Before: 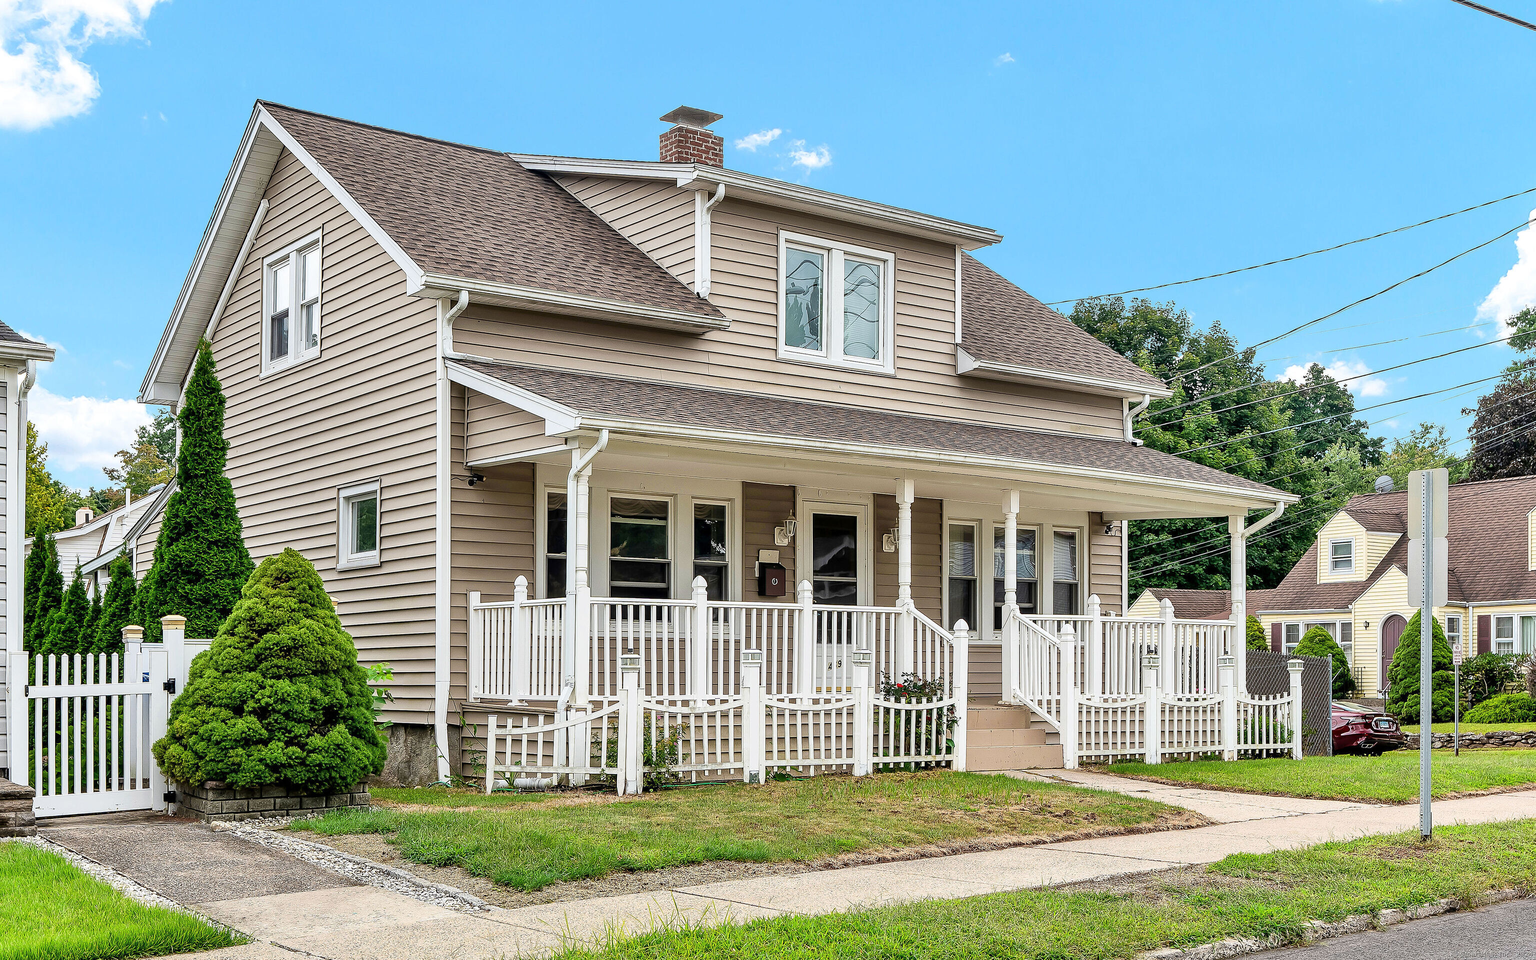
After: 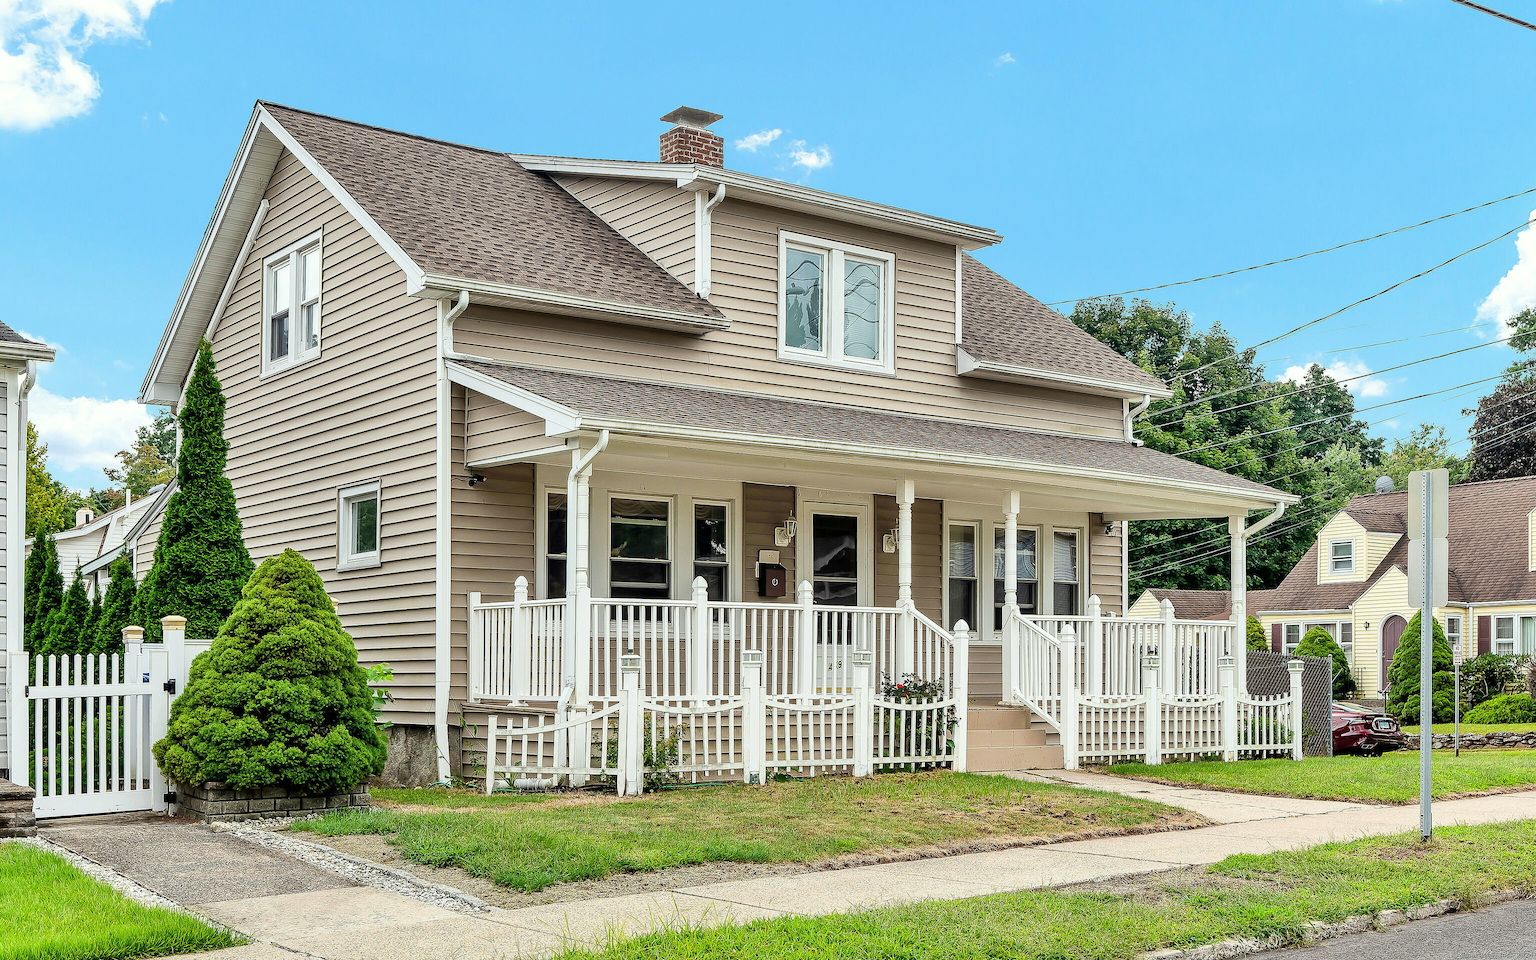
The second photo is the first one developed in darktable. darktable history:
color correction: highlights a* -2.53, highlights b* 2.5
